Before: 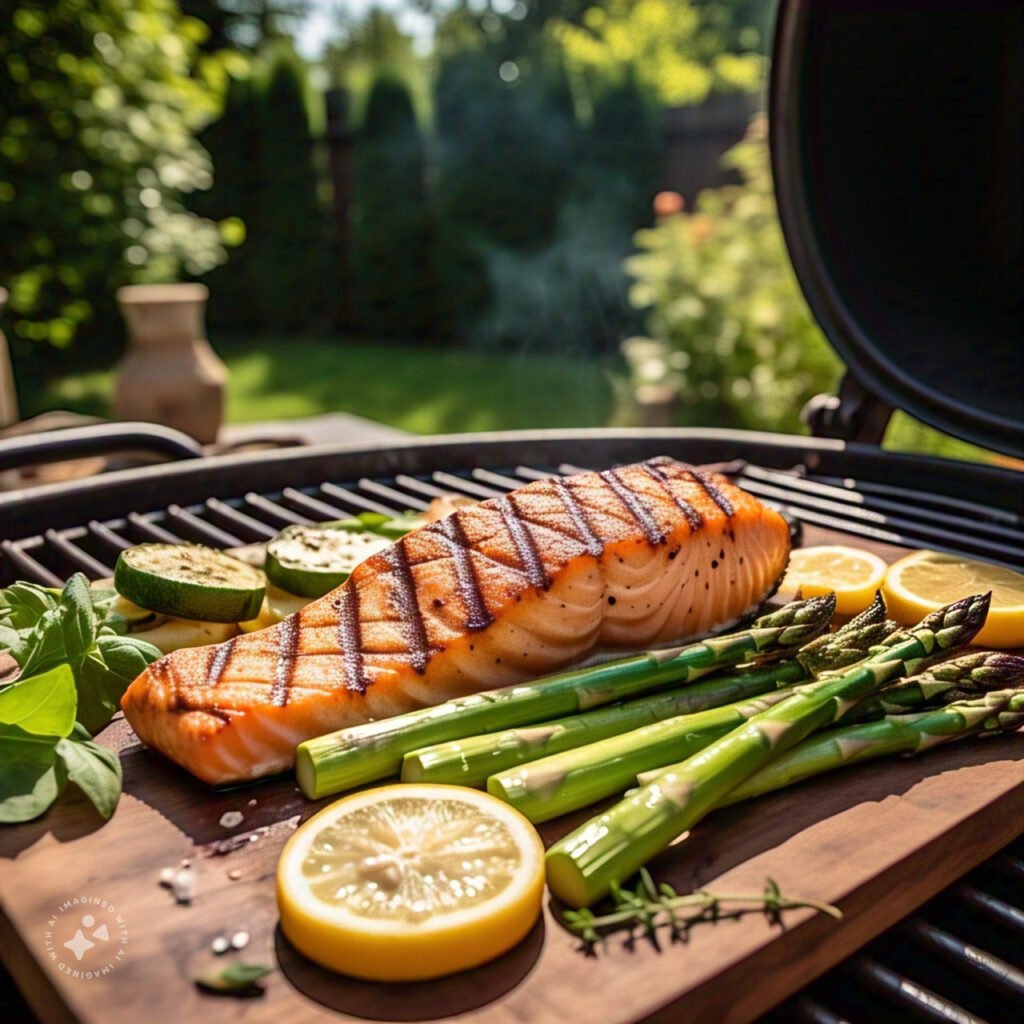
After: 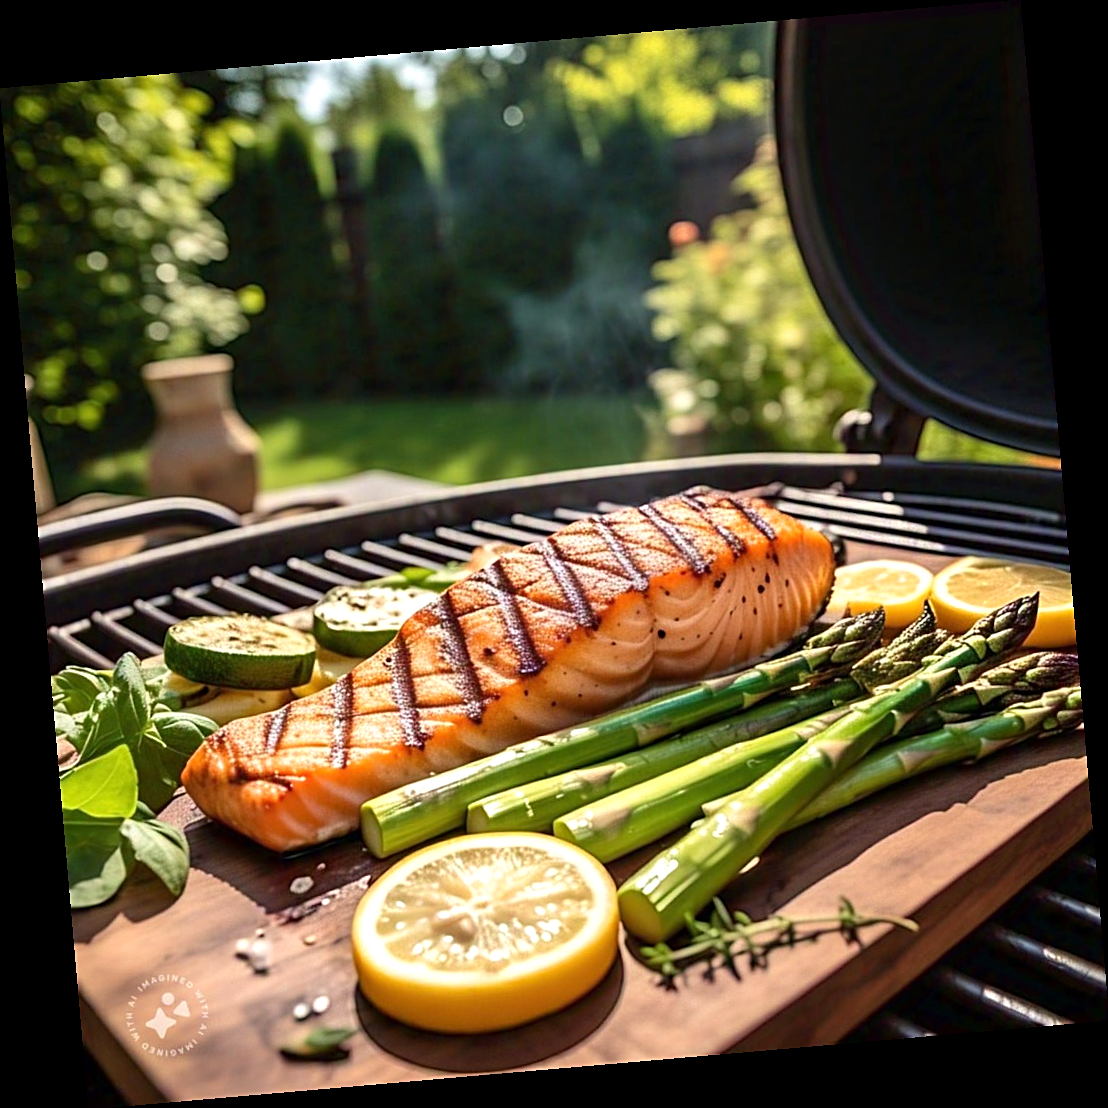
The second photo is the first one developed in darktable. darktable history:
rotate and perspective: rotation -4.98°, automatic cropping off
exposure: exposure 0.3 EV, compensate highlight preservation false
sharpen: on, module defaults
